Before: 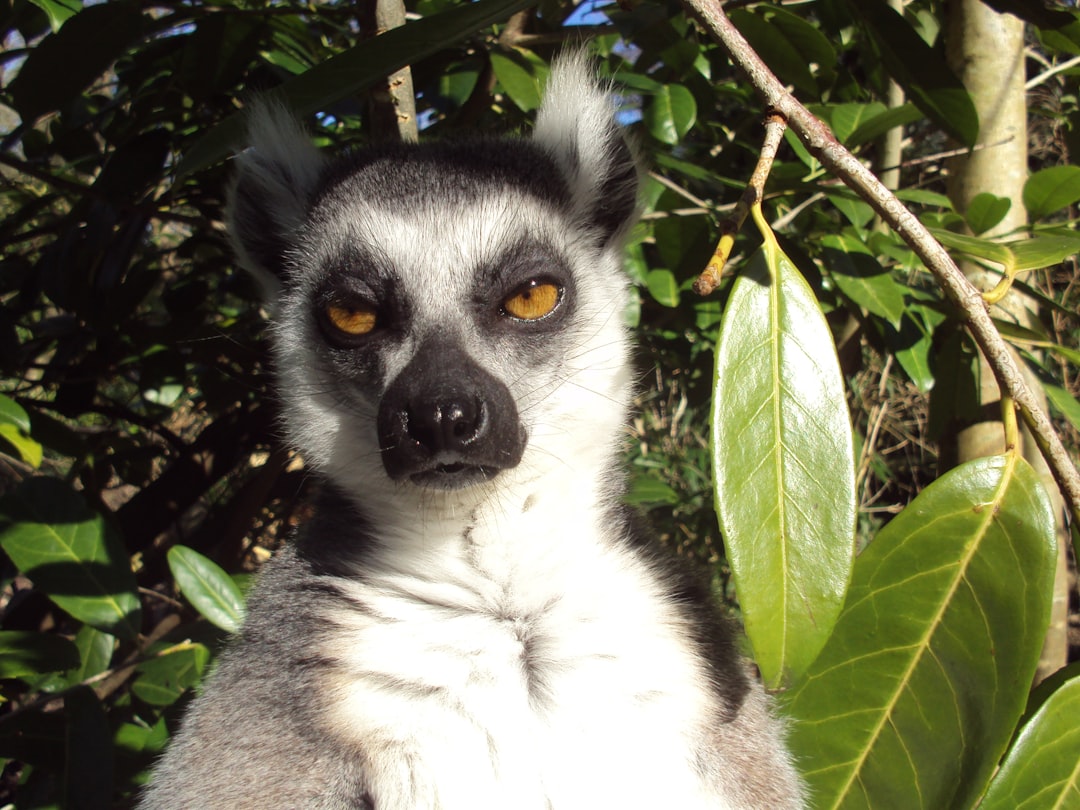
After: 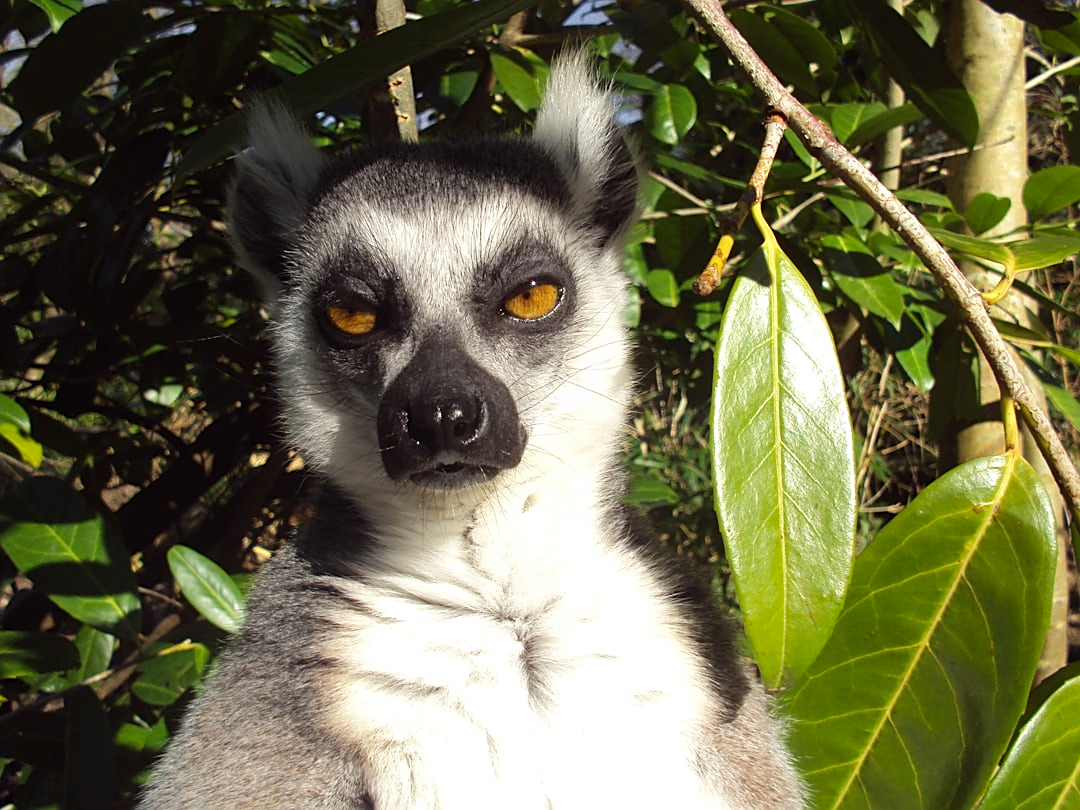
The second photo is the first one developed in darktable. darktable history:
color zones: curves: ch1 [(0.25, 0.61) (0.75, 0.248)]
sharpen: on, module defaults
